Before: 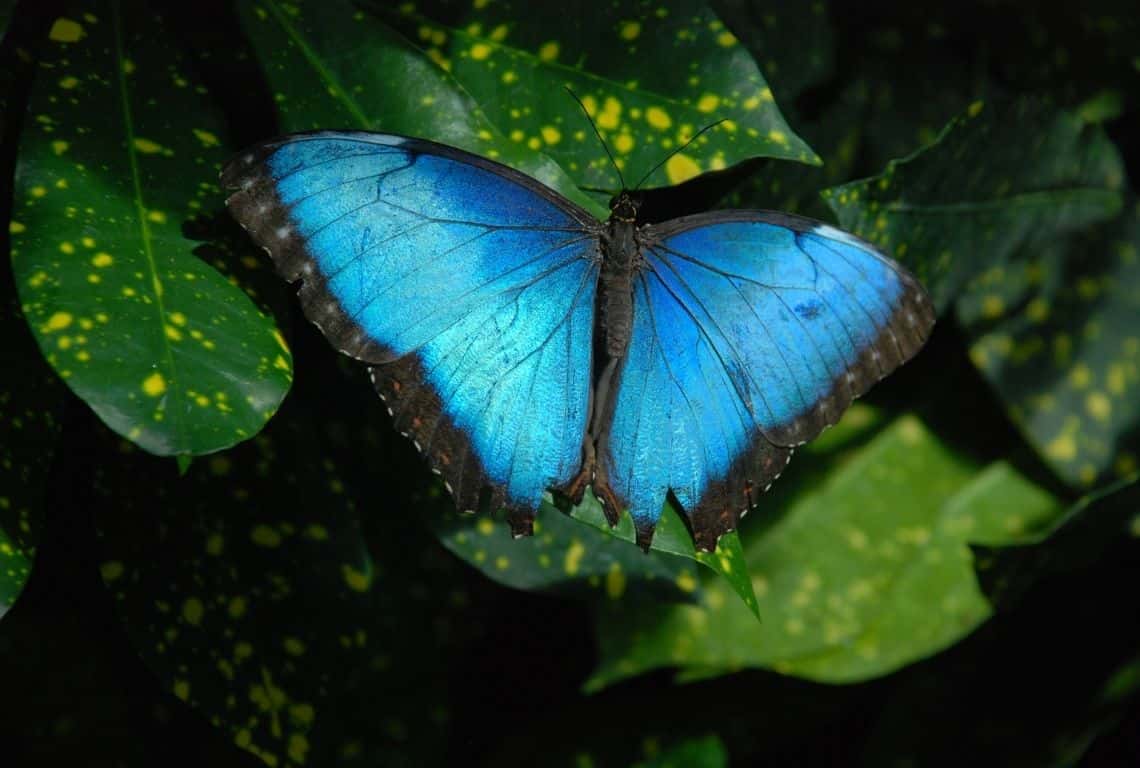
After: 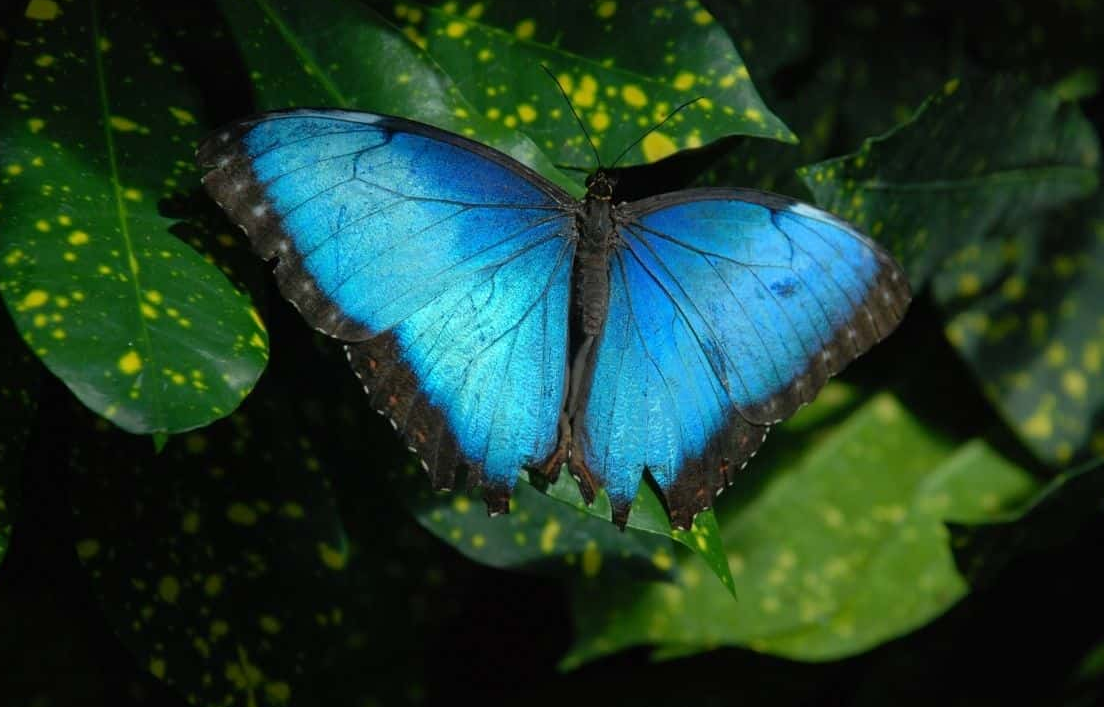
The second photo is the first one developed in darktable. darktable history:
crop: left 2.137%, top 2.962%, right 0.986%, bottom 4.856%
